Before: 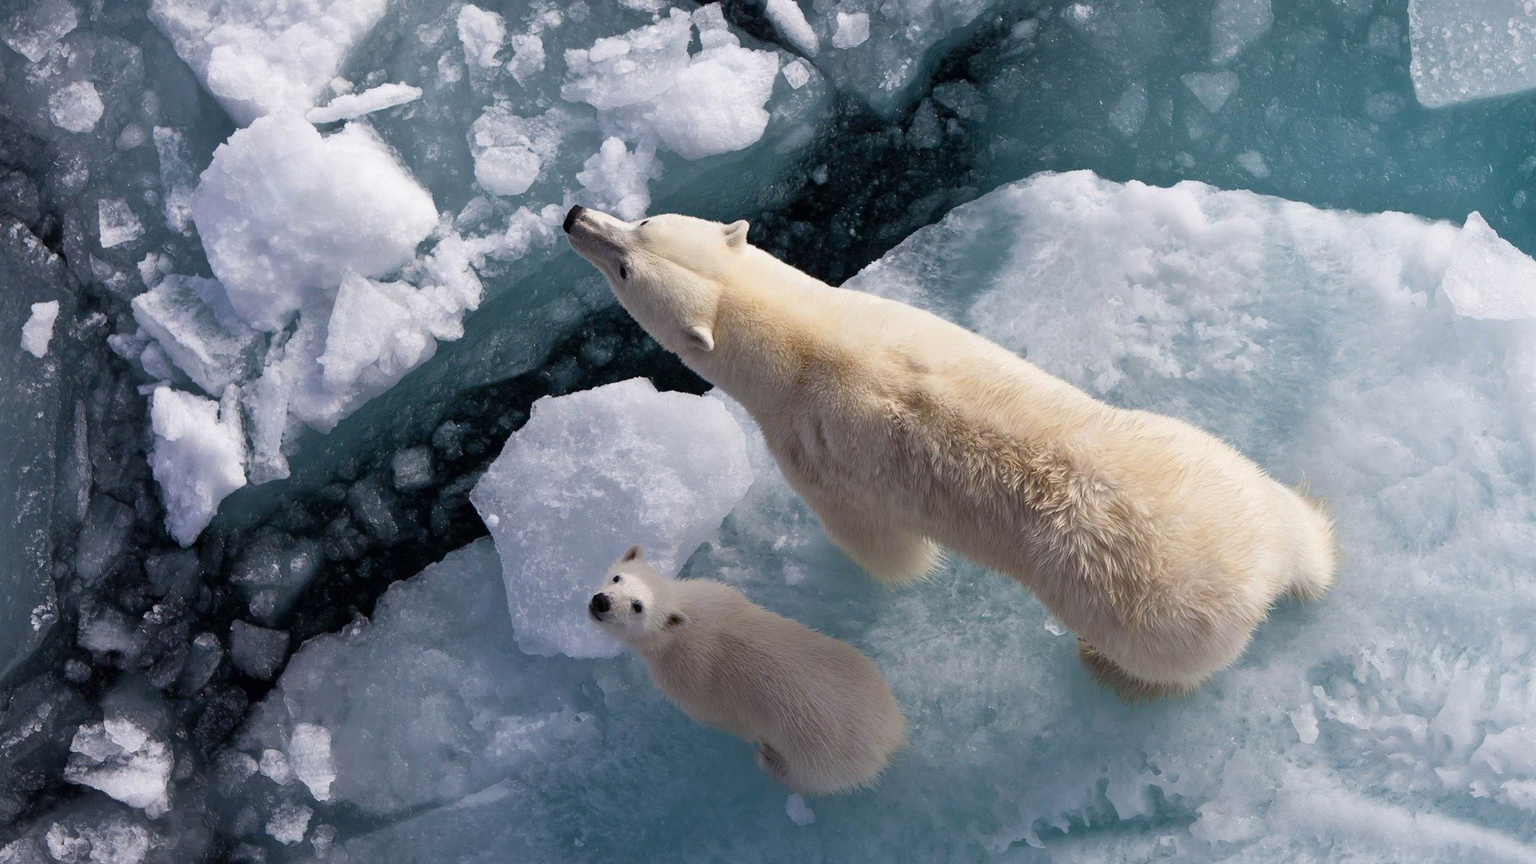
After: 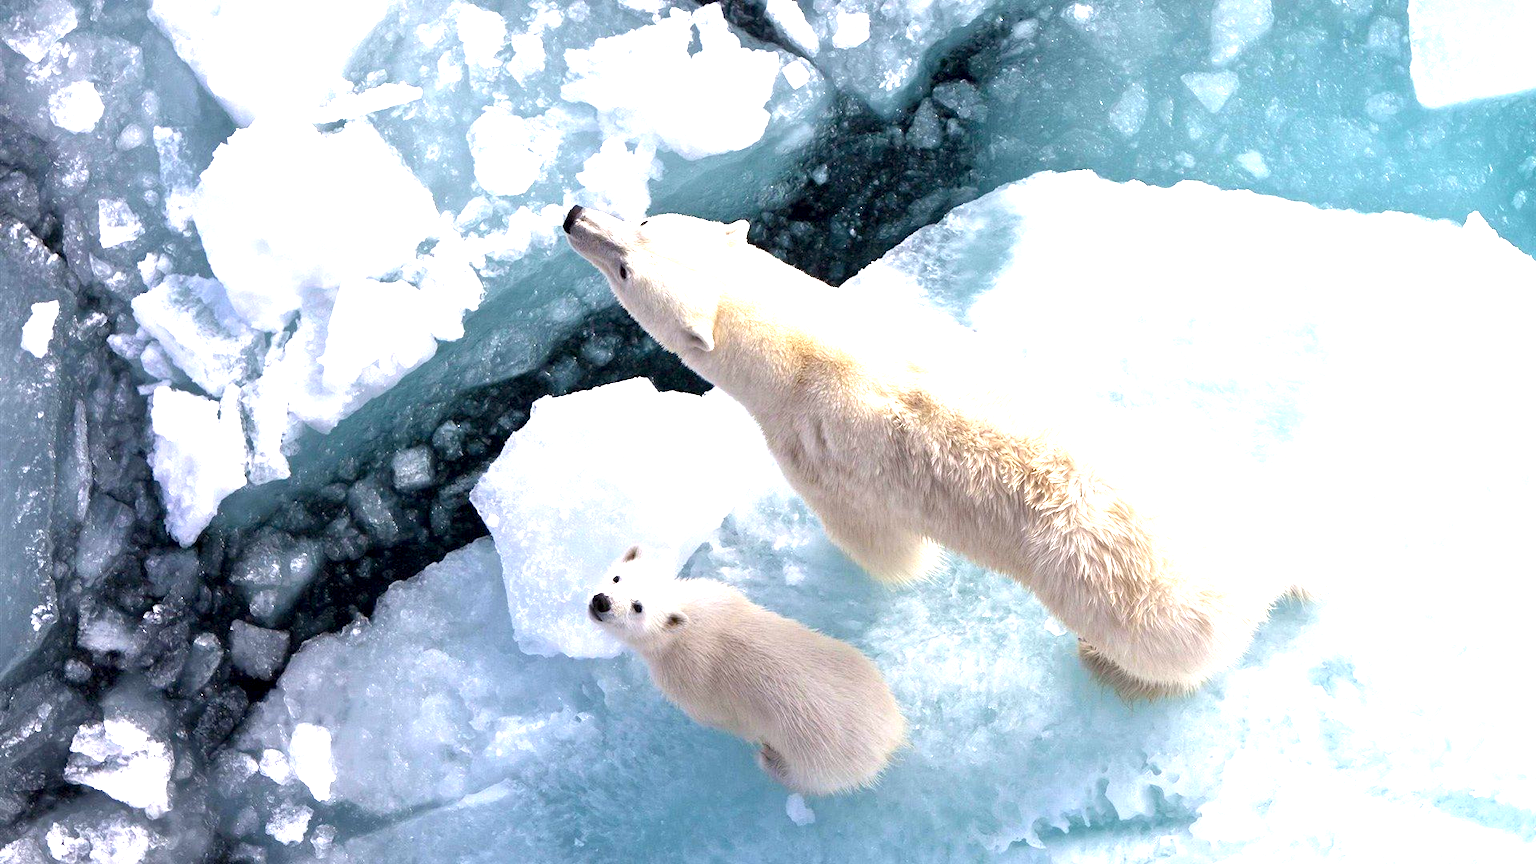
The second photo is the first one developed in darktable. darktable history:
exposure: black level correction 0.001, exposure 1.834 EV, compensate exposure bias true, compensate highlight preservation false
